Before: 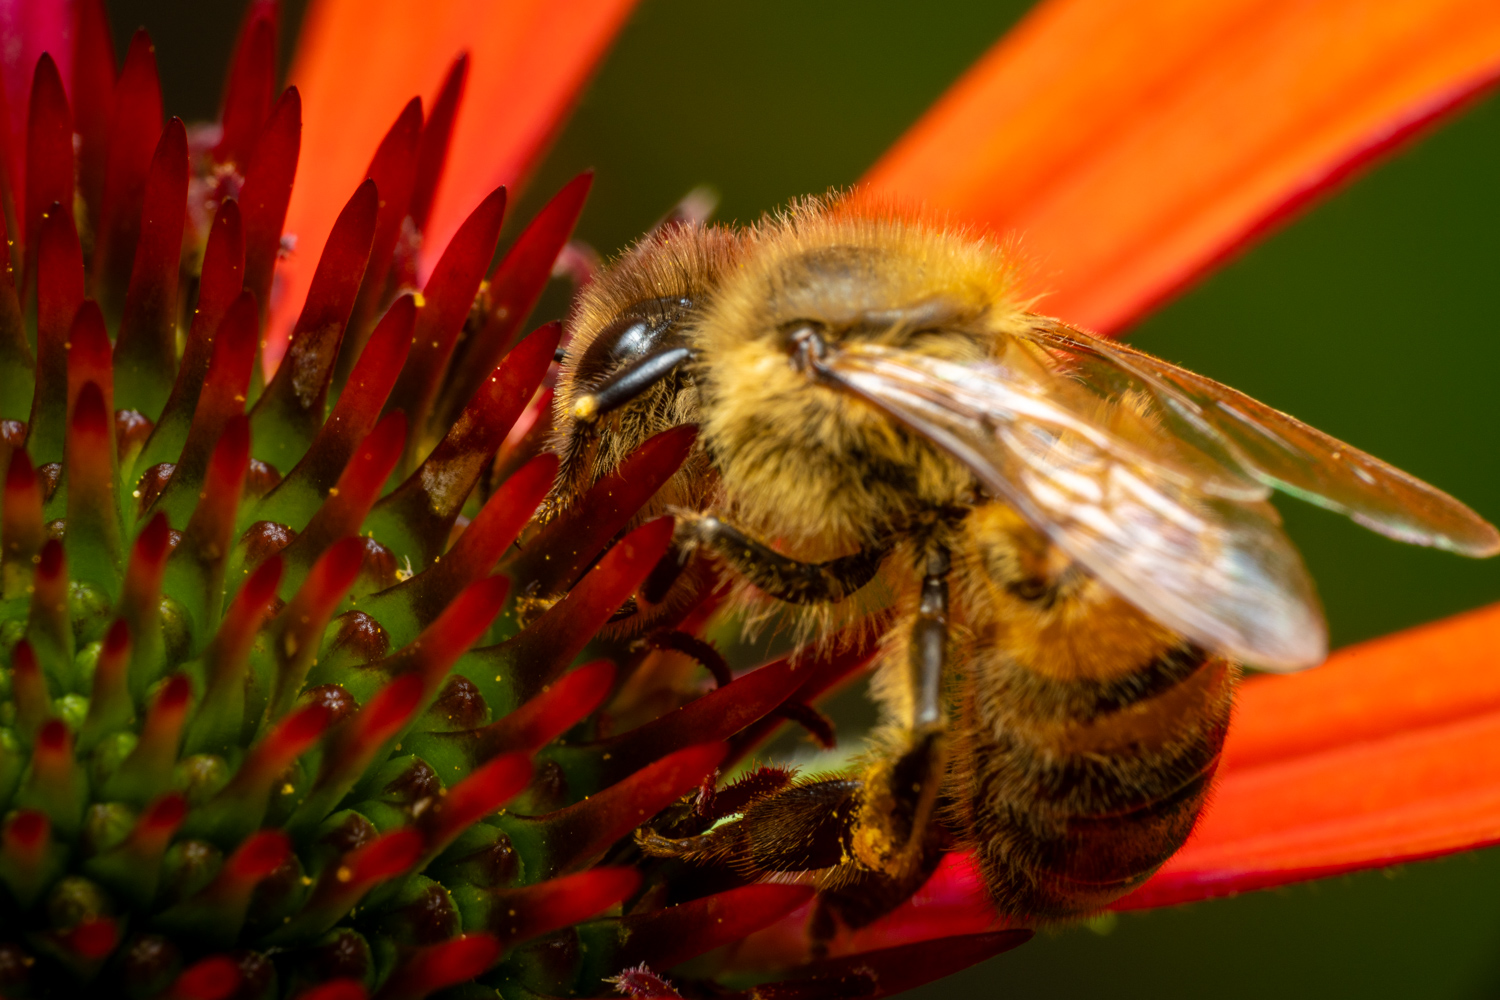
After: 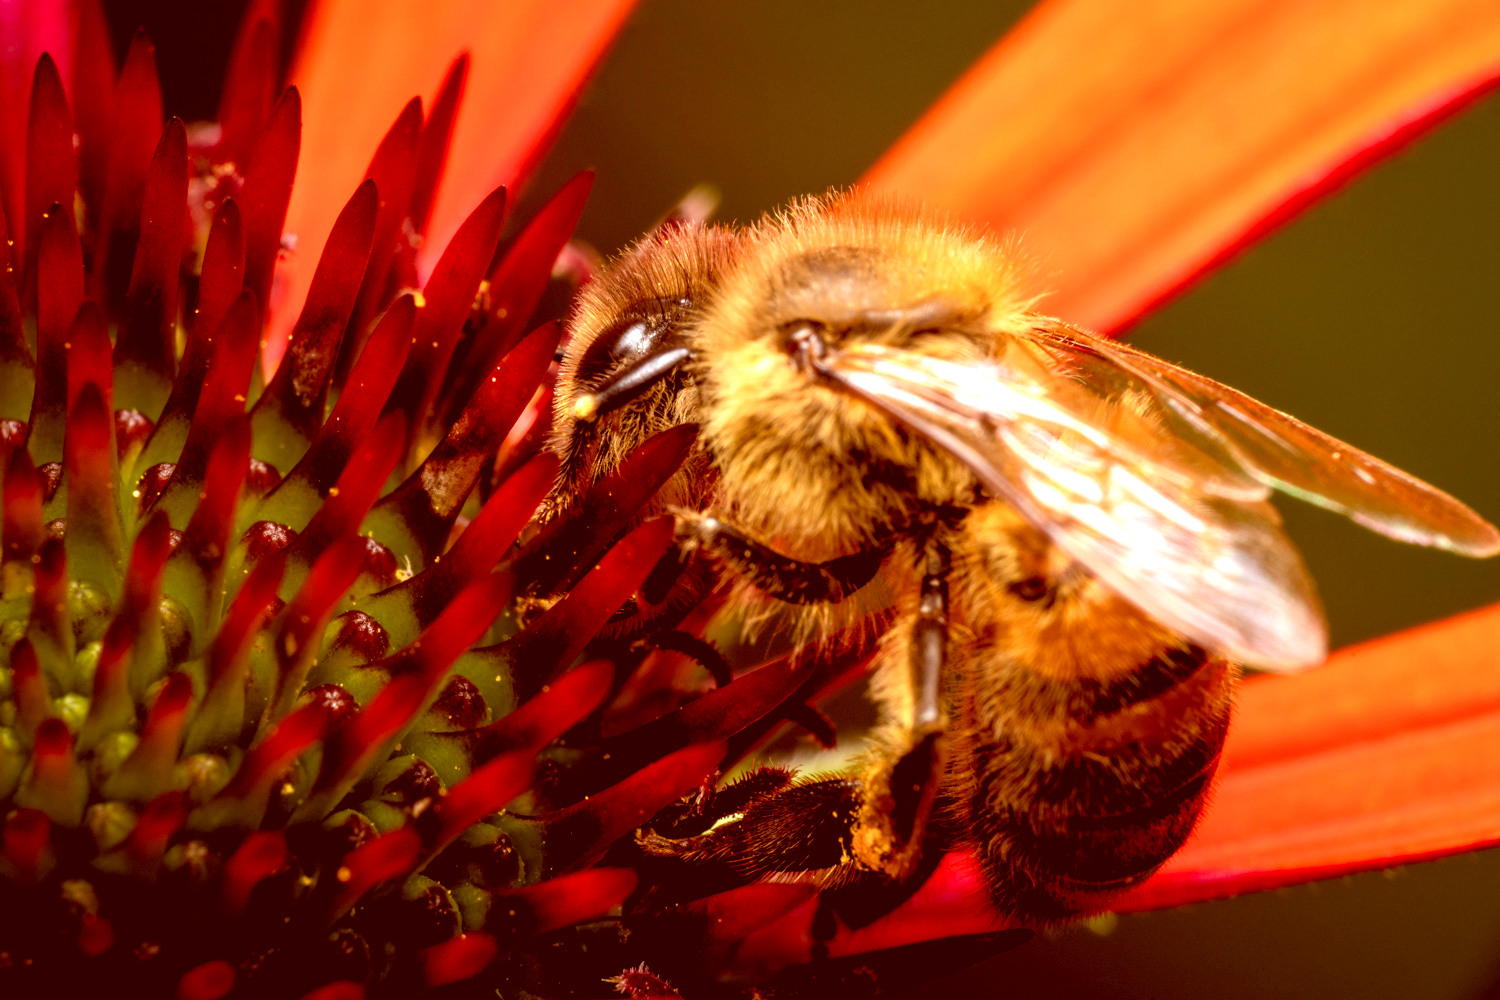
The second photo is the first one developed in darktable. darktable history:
color correction: highlights a* 9.03, highlights b* 8.71, shadows a* 40, shadows b* 40, saturation 0.8
rgb levels: levels [[0.01, 0.419, 0.839], [0, 0.5, 1], [0, 0.5, 1]]
white balance: red 1.009, blue 1.027
exposure: exposure 0.485 EV, compensate highlight preservation false
